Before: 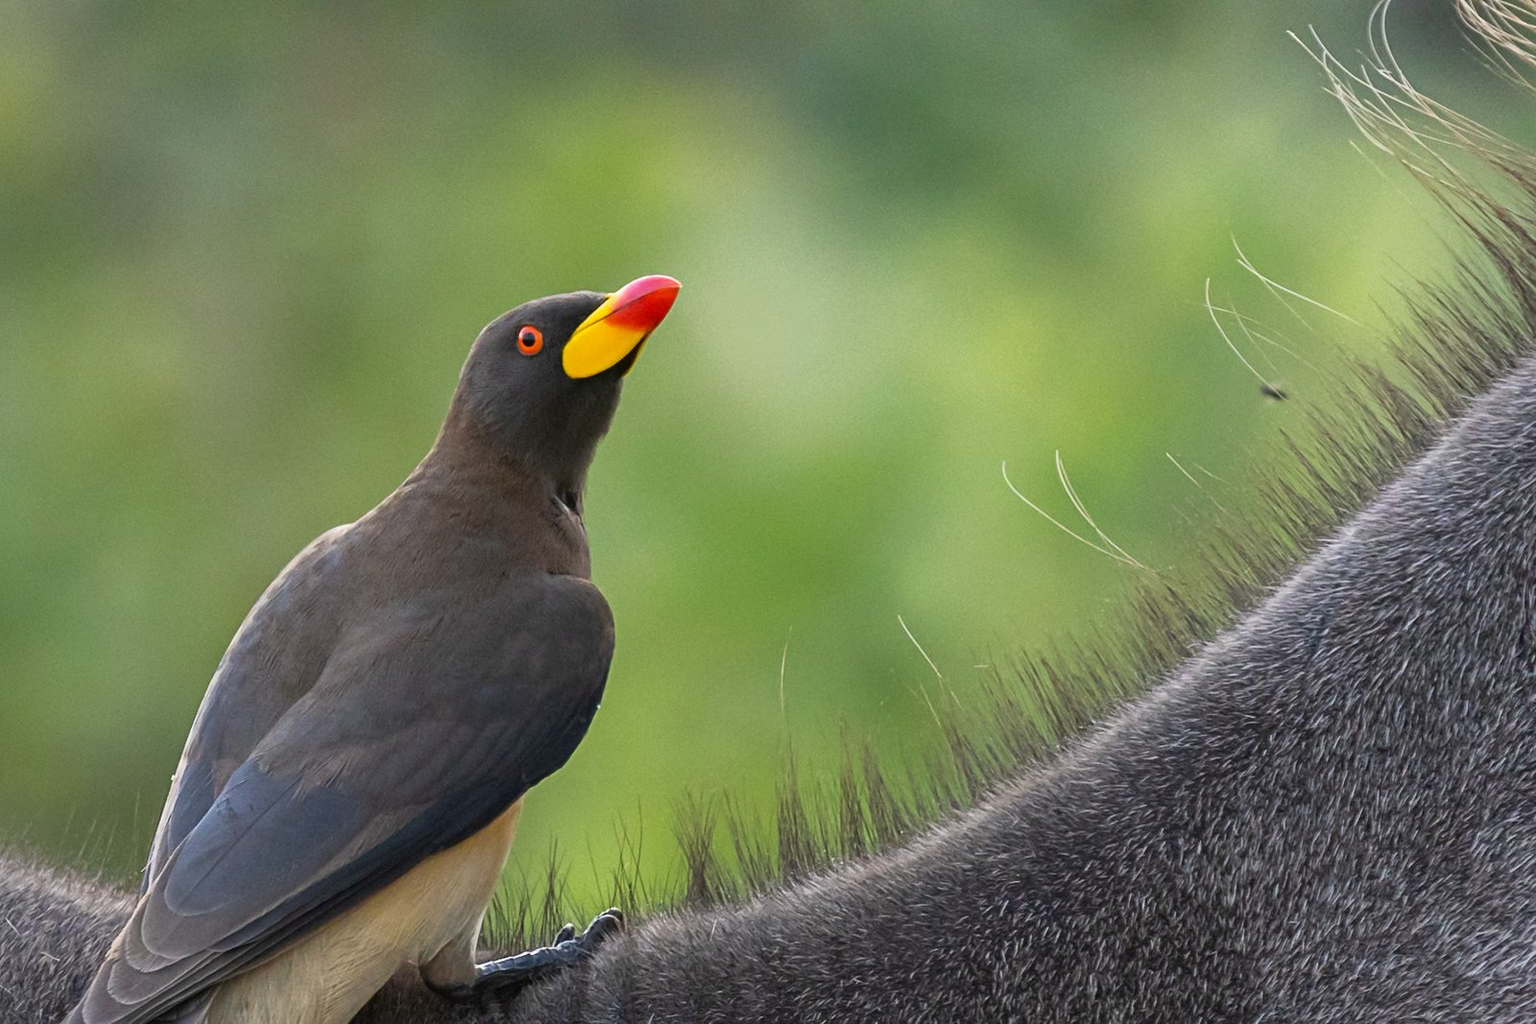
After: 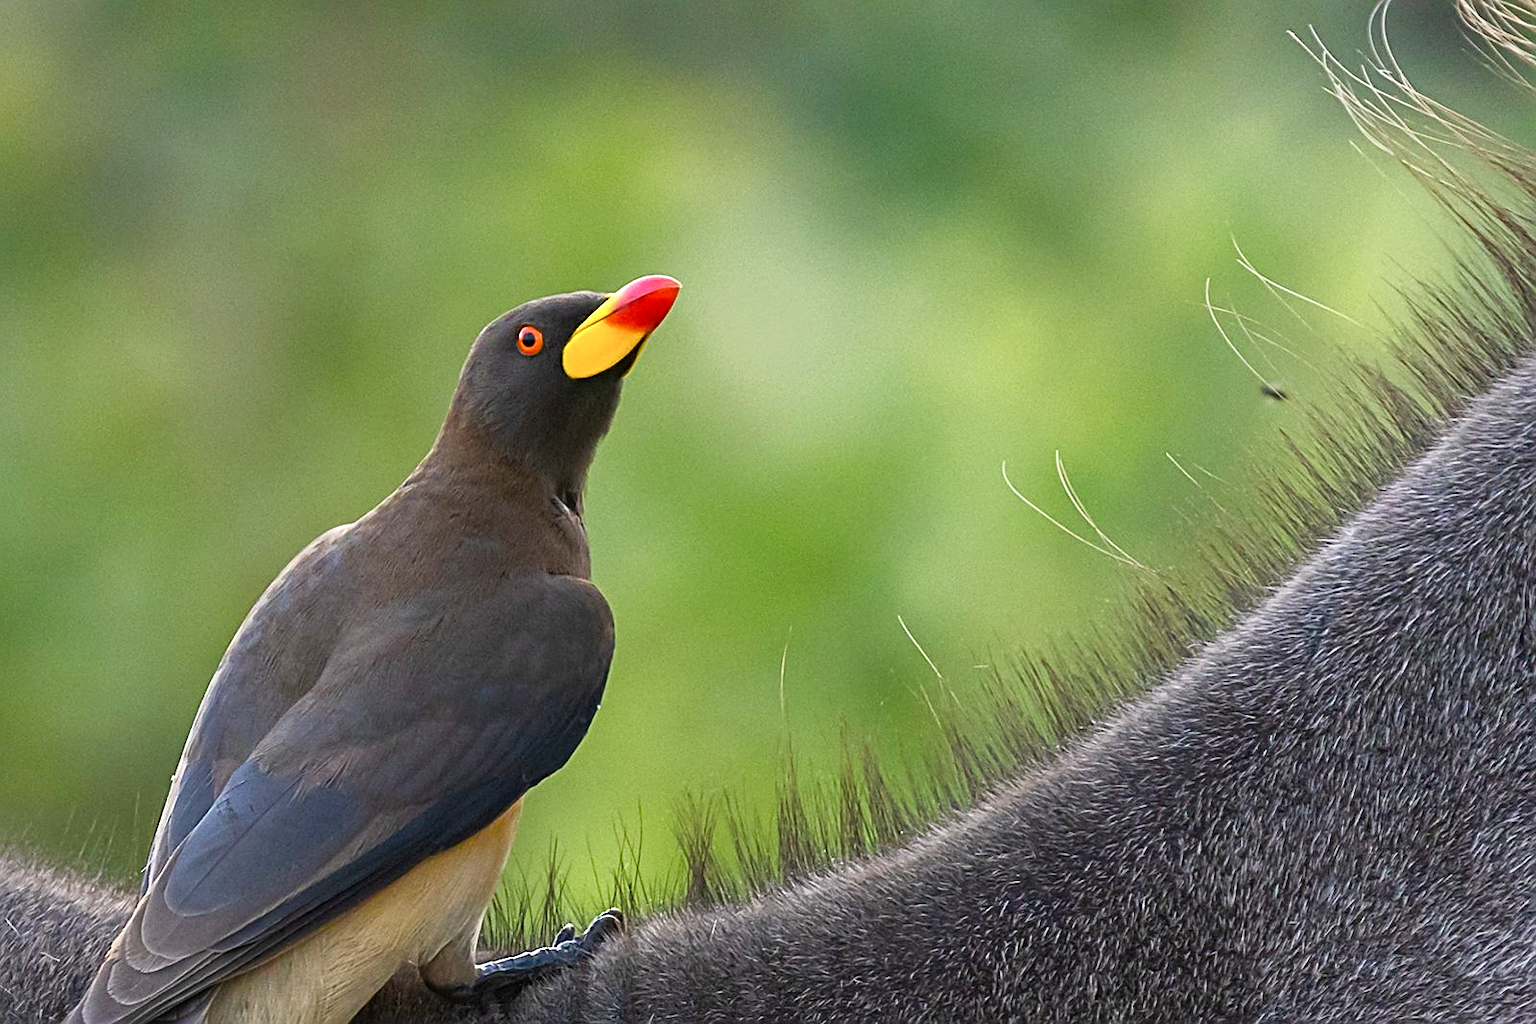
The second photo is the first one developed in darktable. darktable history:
sharpen: on, module defaults
color balance rgb: linear chroma grading › shadows 32%, linear chroma grading › global chroma -2%, linear chroma grading › mid-tones 4%, perceptual saturation grading › global saturation -2%, perceptual saturation grading › highlights -8%, perceptual saturation grading › mid-tones 8%, perceptual saturation grading › shadows 4%, perceptual brilliance grading › highlights 8%, perceptual brilliance grading › mid-tones 4%, perceptual brilliance grading › shadows 2%, global vibrance 16%, saturation formula JzAzBz (2021)
